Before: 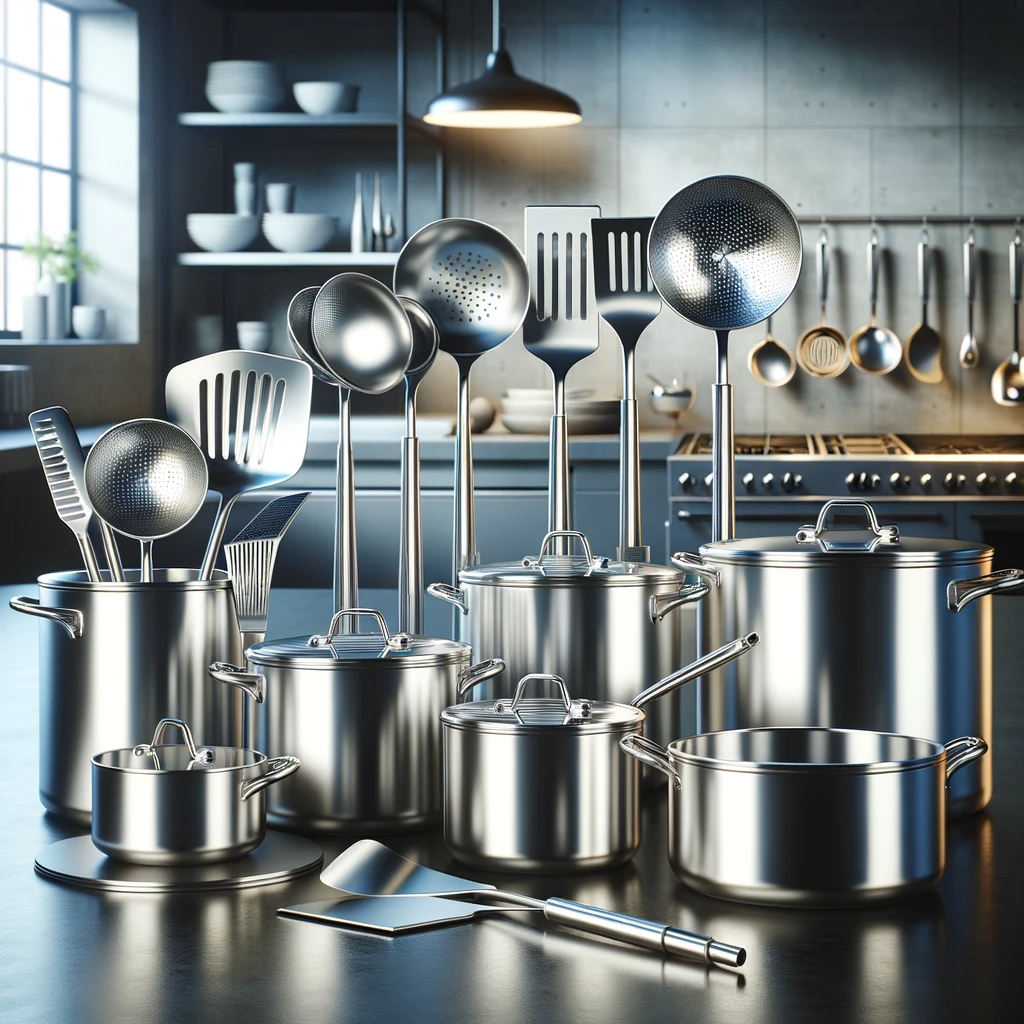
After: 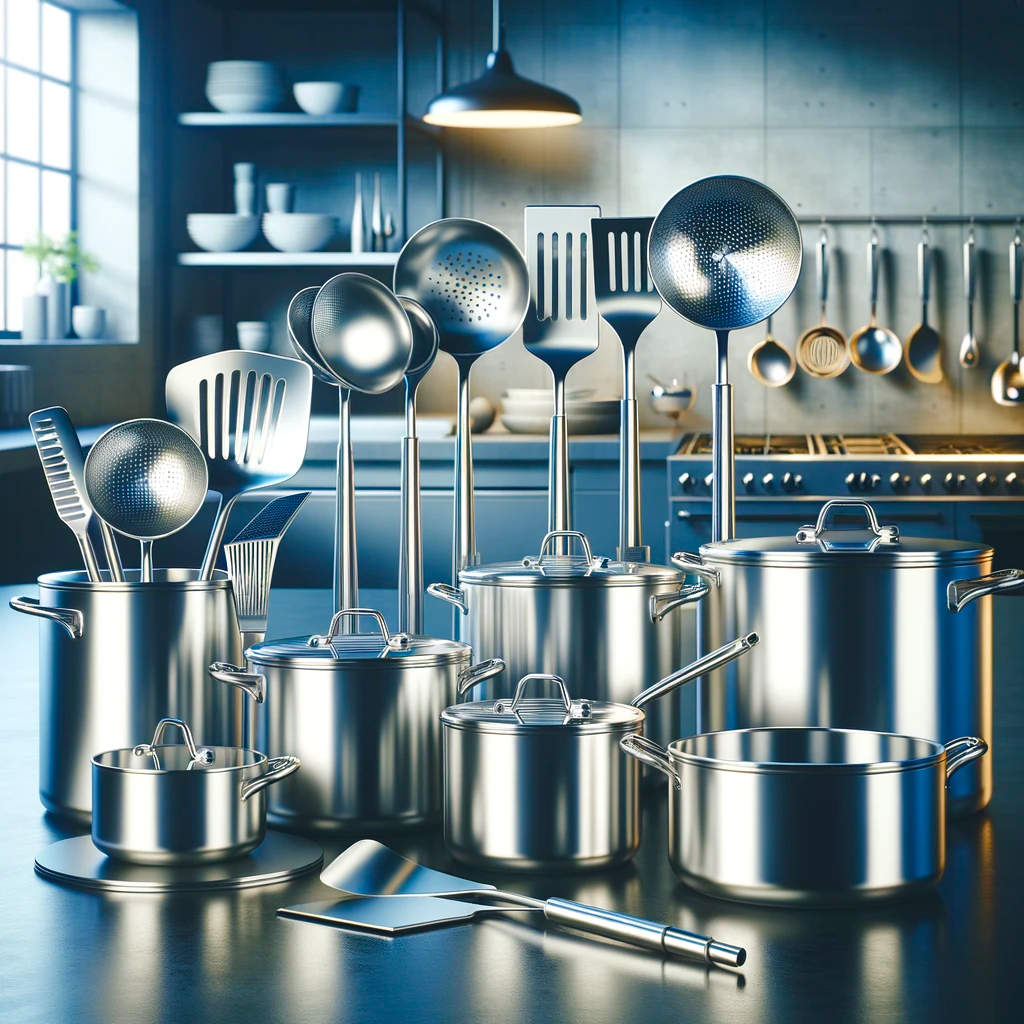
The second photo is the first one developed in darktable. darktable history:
velvia: strength 14.67%
color balance rgb: shadows lift › chroma 7.097%, shadows lift › hue 244.59°, global offset › luminance 0.76%, perceptual saturation grading › global saturation 20%, perceptual saturation grading › highlights -25.357%, perceptual saturation grading › shadows 49.864%, global vibrance 20%
